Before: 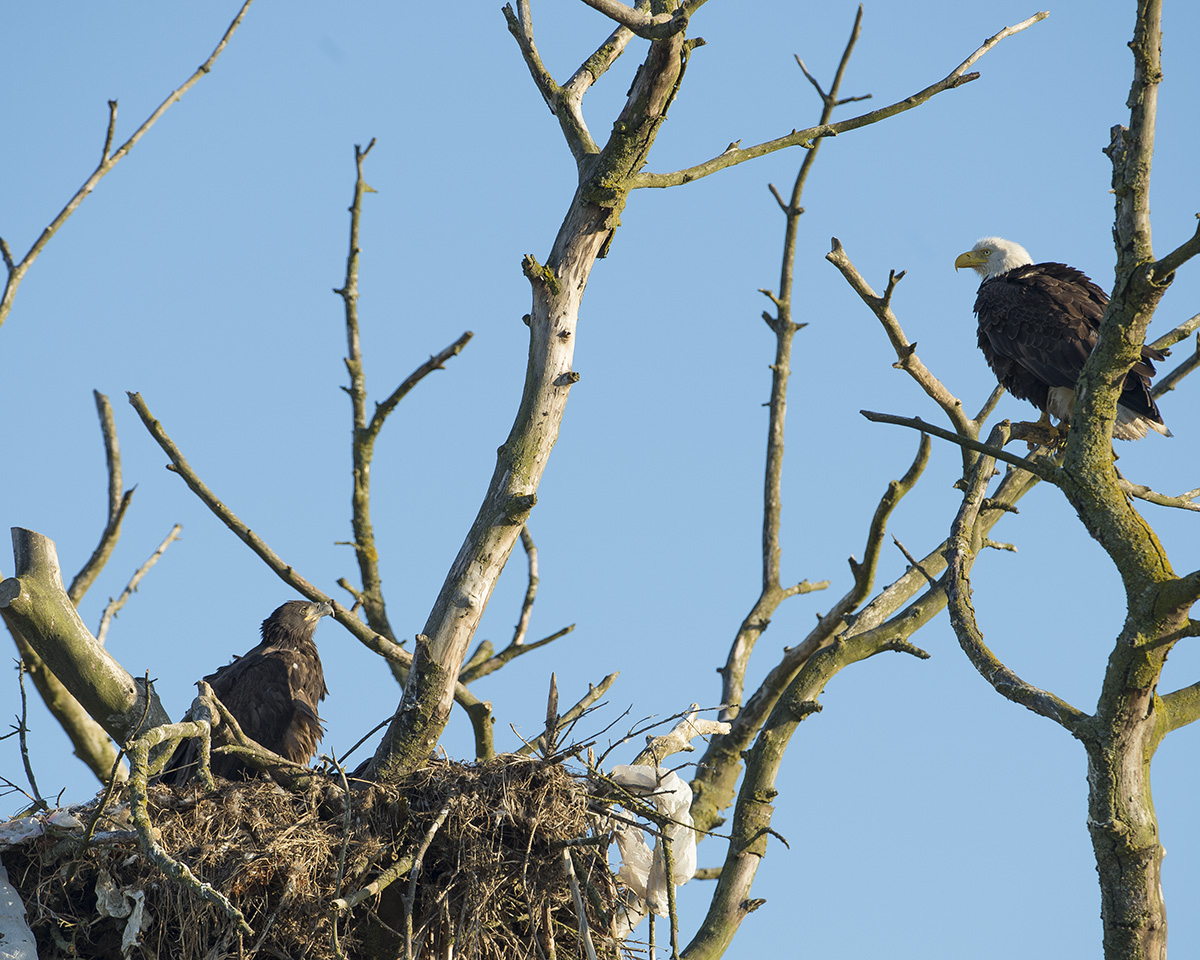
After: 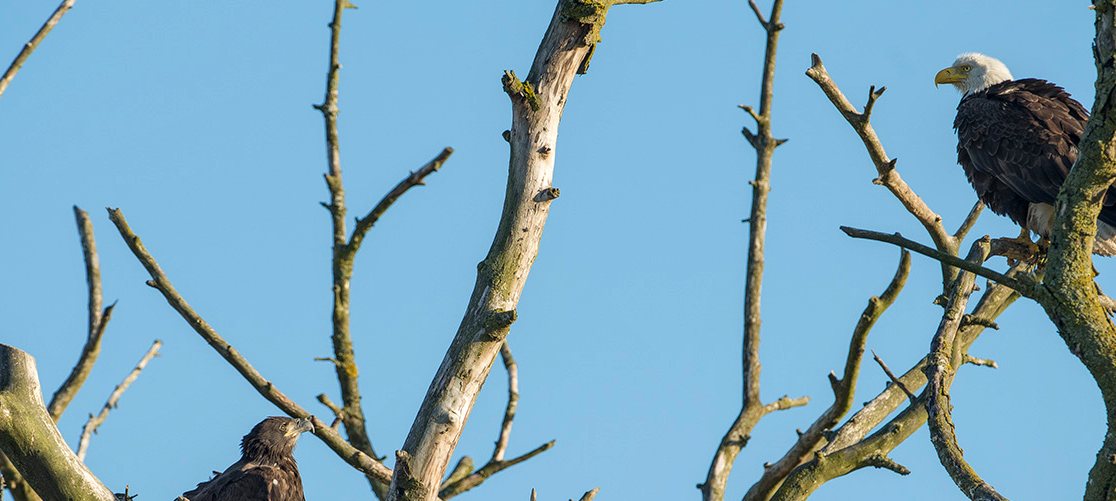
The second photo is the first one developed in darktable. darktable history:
local contrast: on, module defaults
crop: left 1.744%, top 19.225%, right 5.069%, bottom 28.357%
